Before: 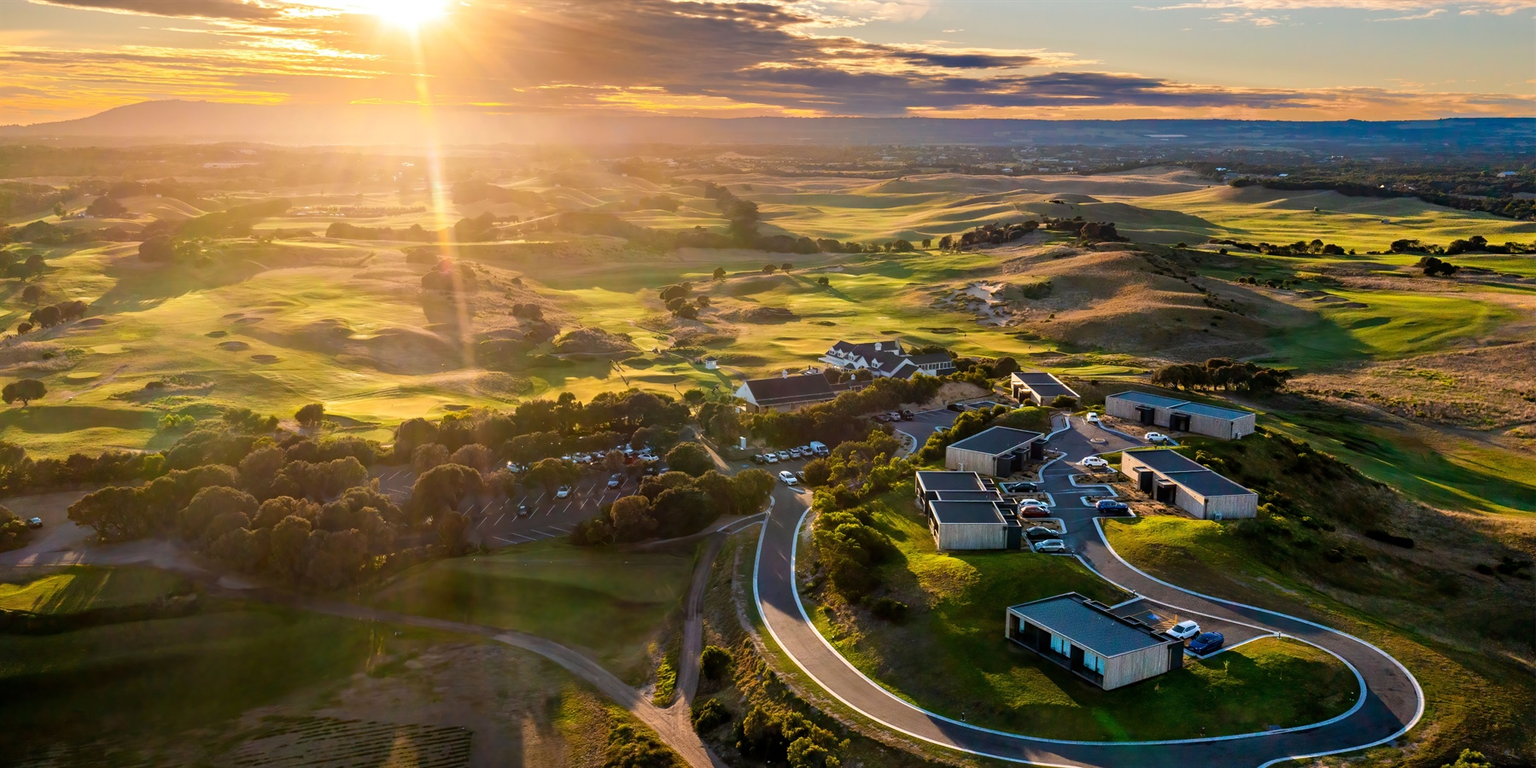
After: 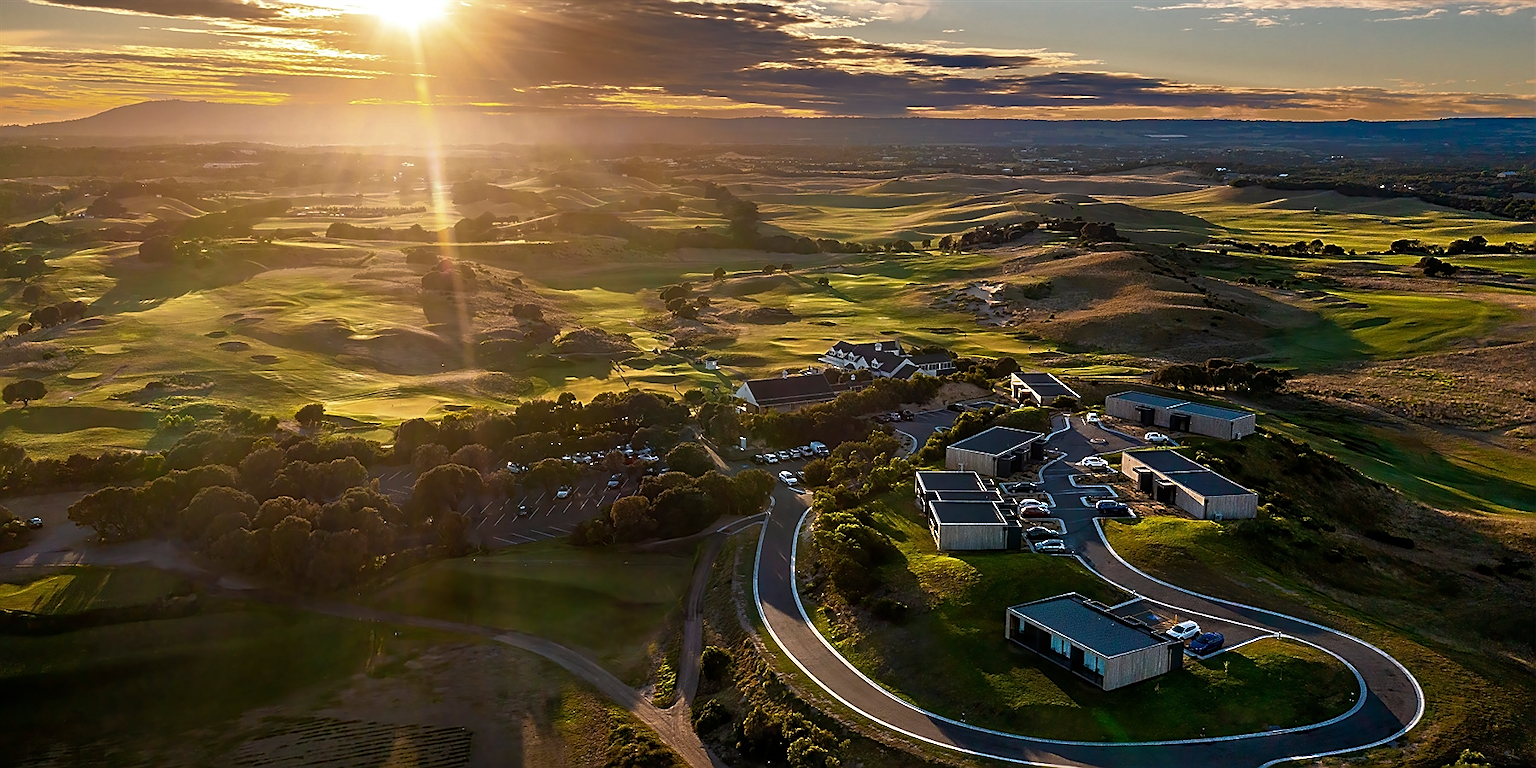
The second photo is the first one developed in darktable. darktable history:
sharpen: radius 1.4, amount 1.25, threshold 0.7
rgb curve: curves: ch0 [(0, 0) (0.415, 0.237) (1, 1)]
